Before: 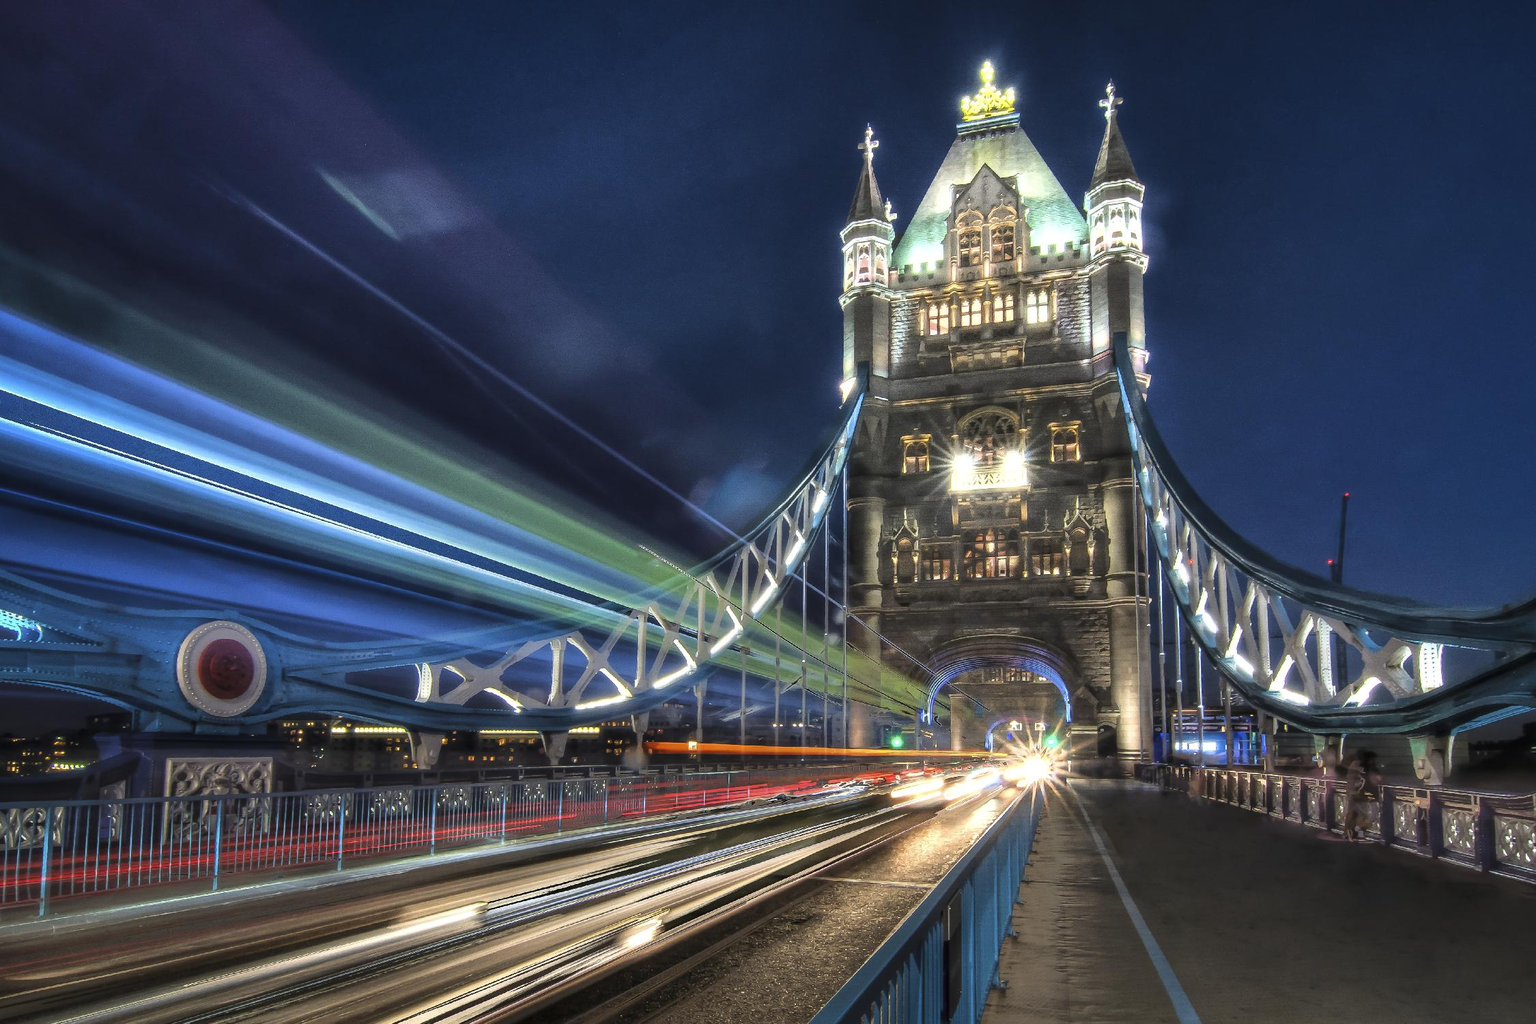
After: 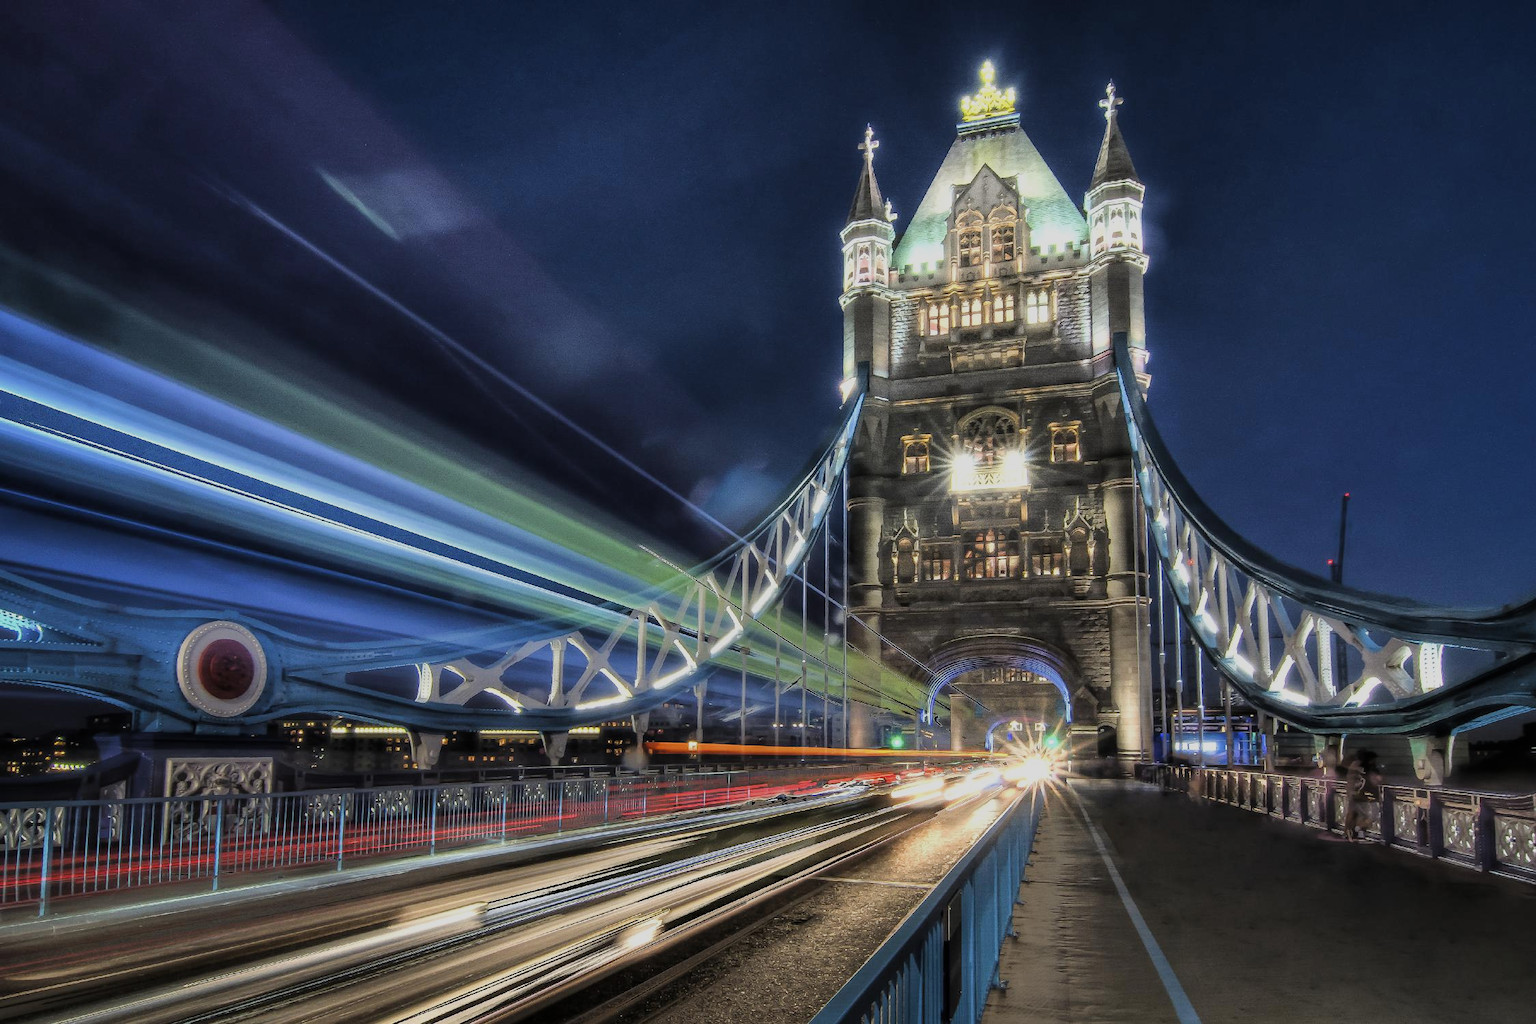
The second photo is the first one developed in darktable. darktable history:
filmic rgb: black relative exposure -8 EV, white relative exposure 3.99 EV, hardness 4.1, contrast 0.99
